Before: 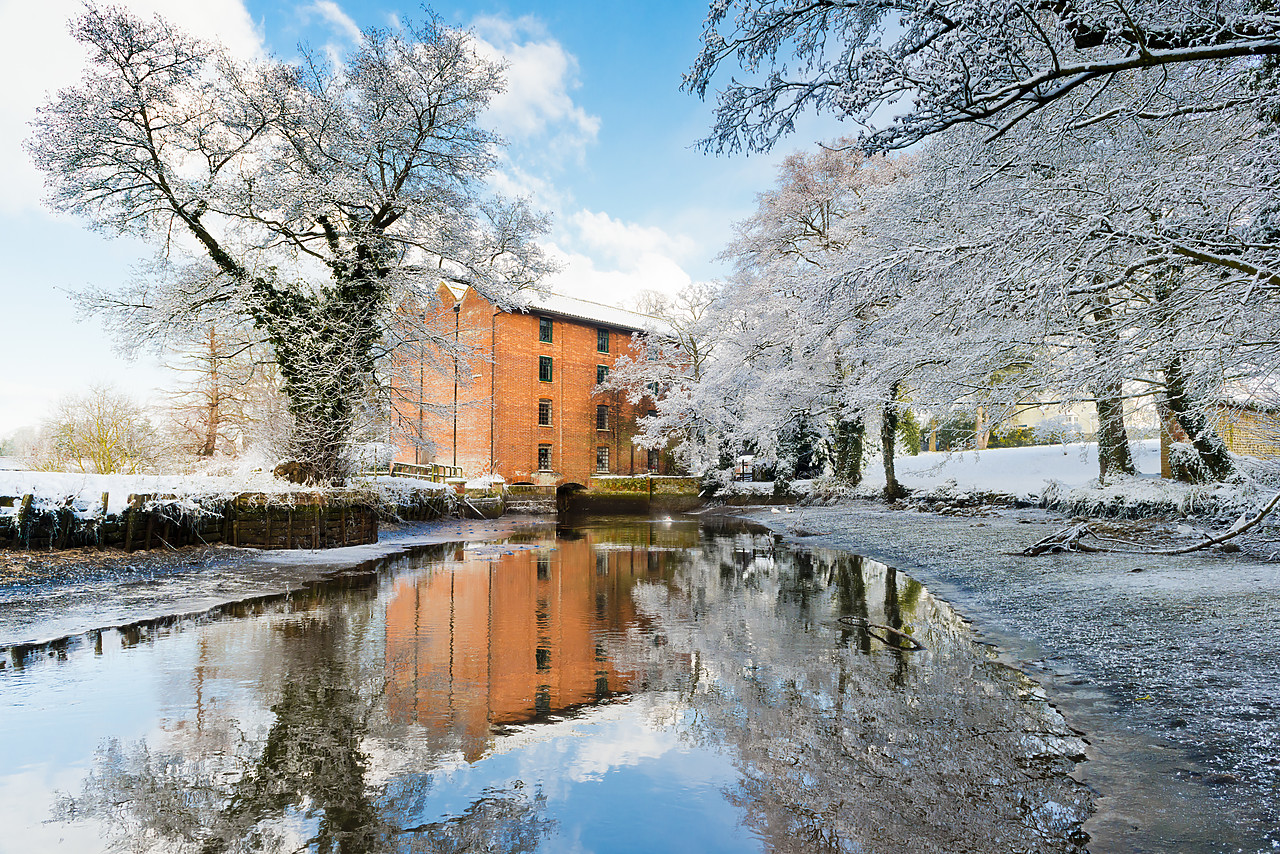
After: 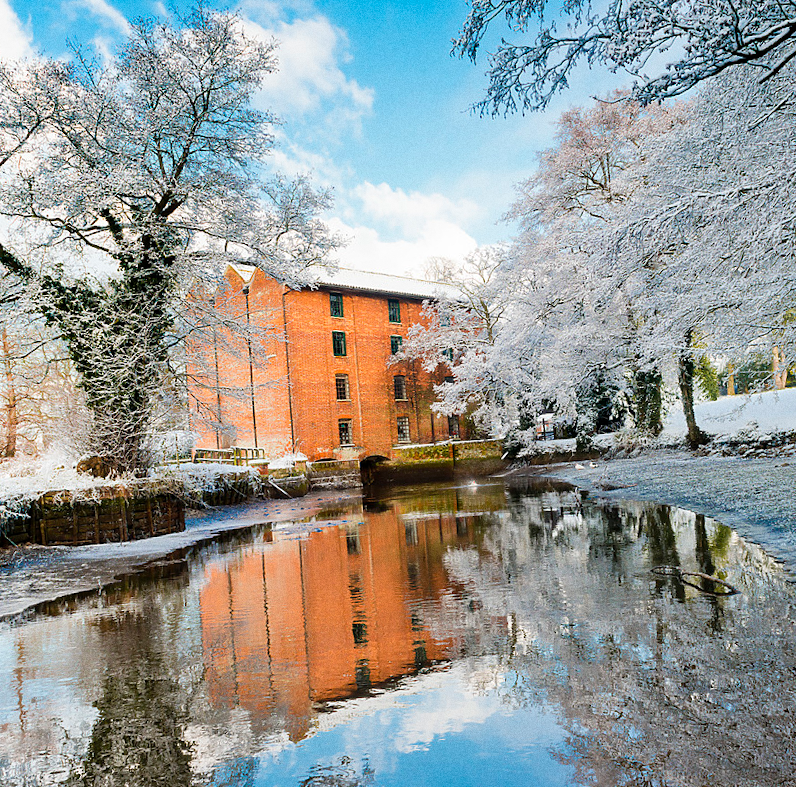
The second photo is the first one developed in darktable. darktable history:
crop and rotate: left 13.537%, right 19.796%
rotate and perspective: rotation -4.57°, crop left 0.054, crop right 0.944, crop top 0.087, crop bottom 0.914
grain: coarseness 0.47 ISO
